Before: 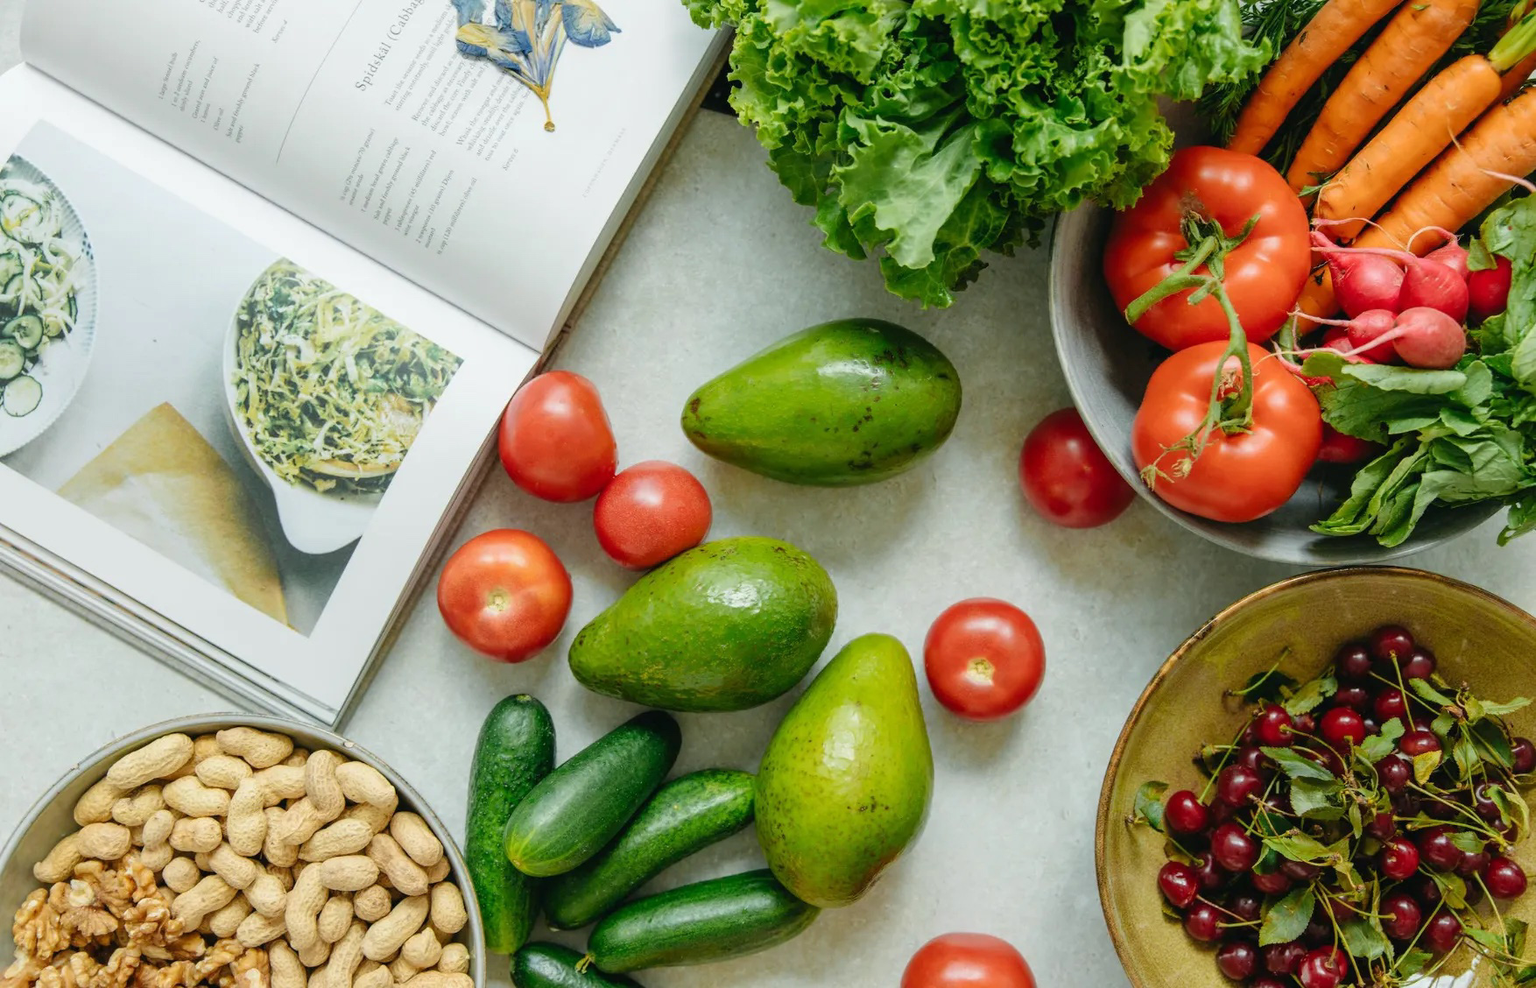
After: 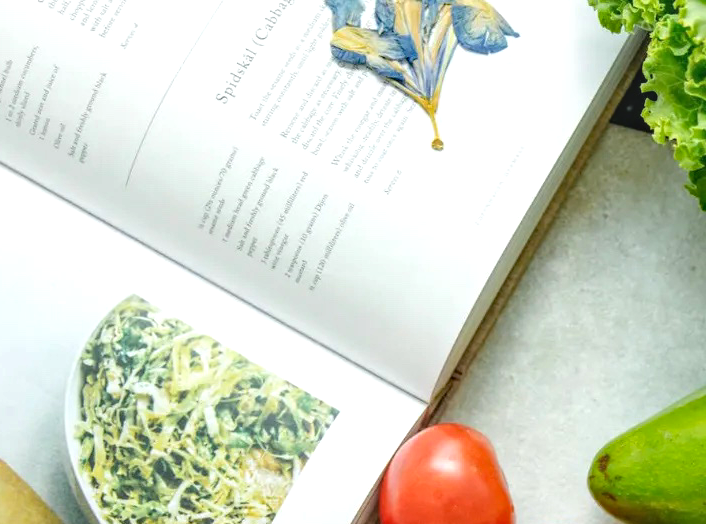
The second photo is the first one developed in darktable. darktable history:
haze removal: compatibility mode true, adaptive false
tone equalizer: -8 EV -0.454 EV, -7 EV -0.4 EV, -6 EV -0.313 EV, -5 EV -0.248 EV, -3 EV 0.22 EV, -2 EV 0.361 EV, -1 EV 0.405 EV, +0 EV 0.432 EV
crop and rotate: left 10.887%, top 0.059%, right 48.824%, bottom 53.402%
local contrast: detail 109%
